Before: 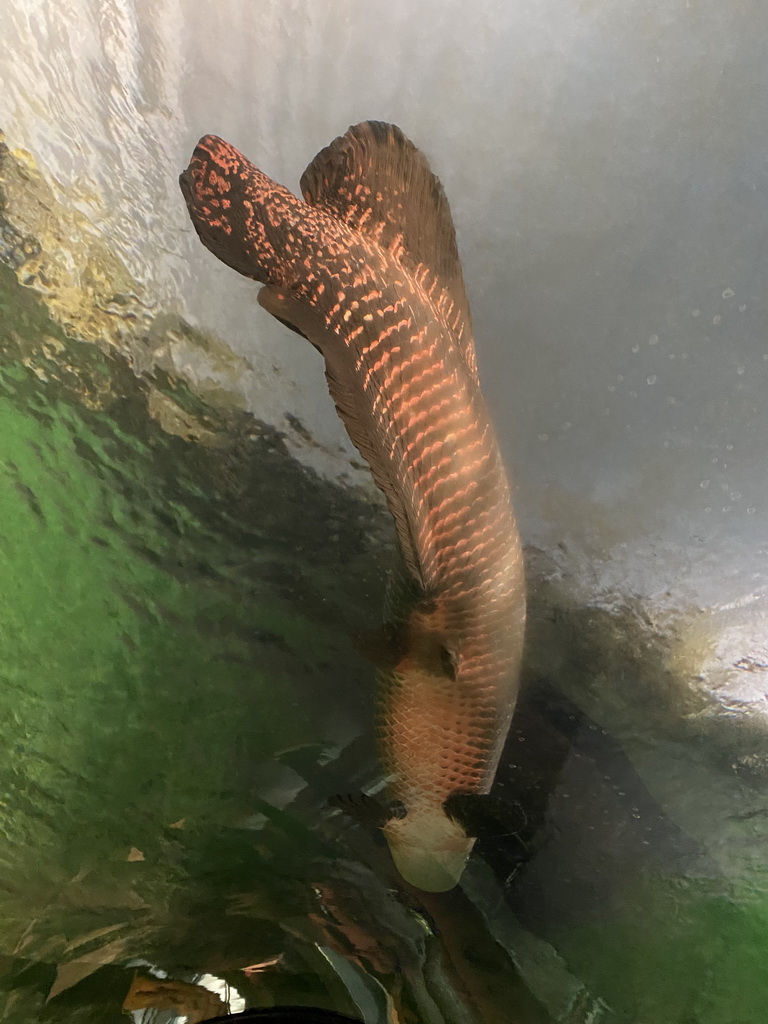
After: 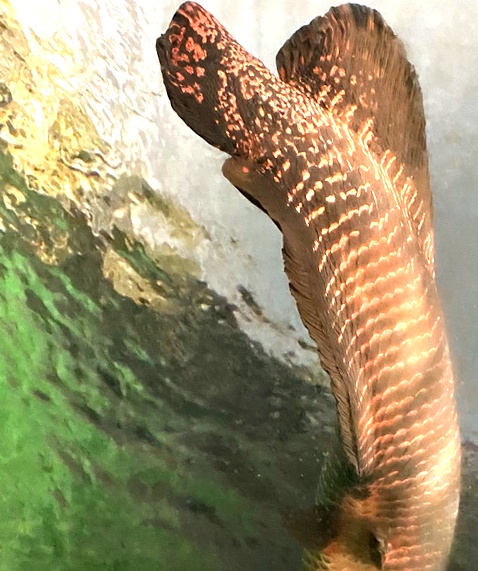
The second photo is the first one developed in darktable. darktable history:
exposure: black level correction 0, exposure 1.106 EV, compensate highlight preservation false
crop and rotate: angle -5.67°, left 2.16%, top 6.683%, right 27.646%, bottom 30.391%
contrast equalizer: octaves 7, y [[0.6 ×6], [0.55 ×6], [0 ×6], [0 ×6], [0 ×6]]
